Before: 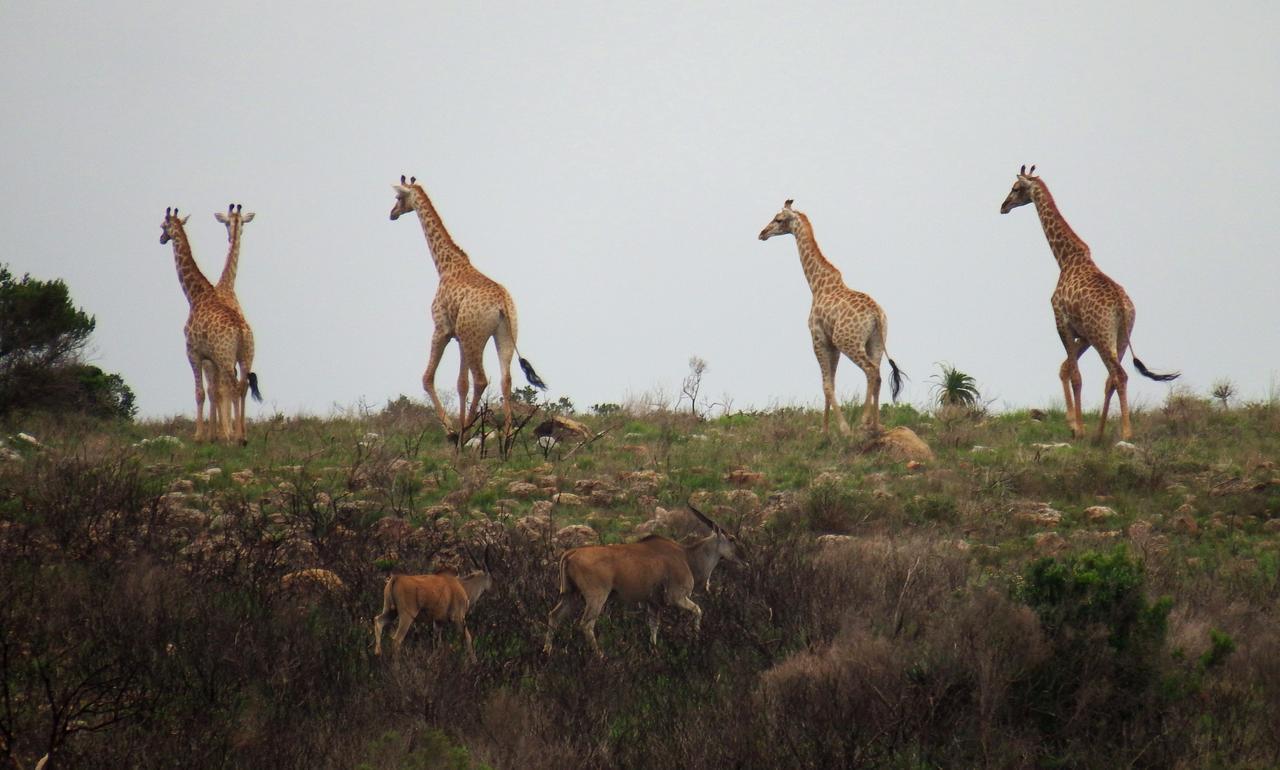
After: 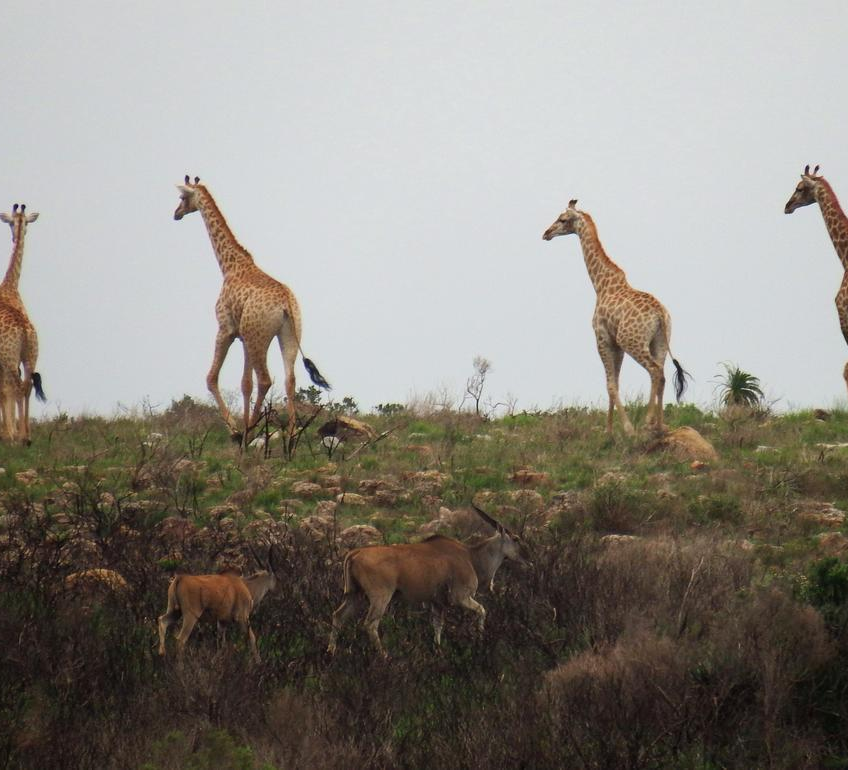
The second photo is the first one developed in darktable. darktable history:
crop: left 16.915%, right 16.813%
